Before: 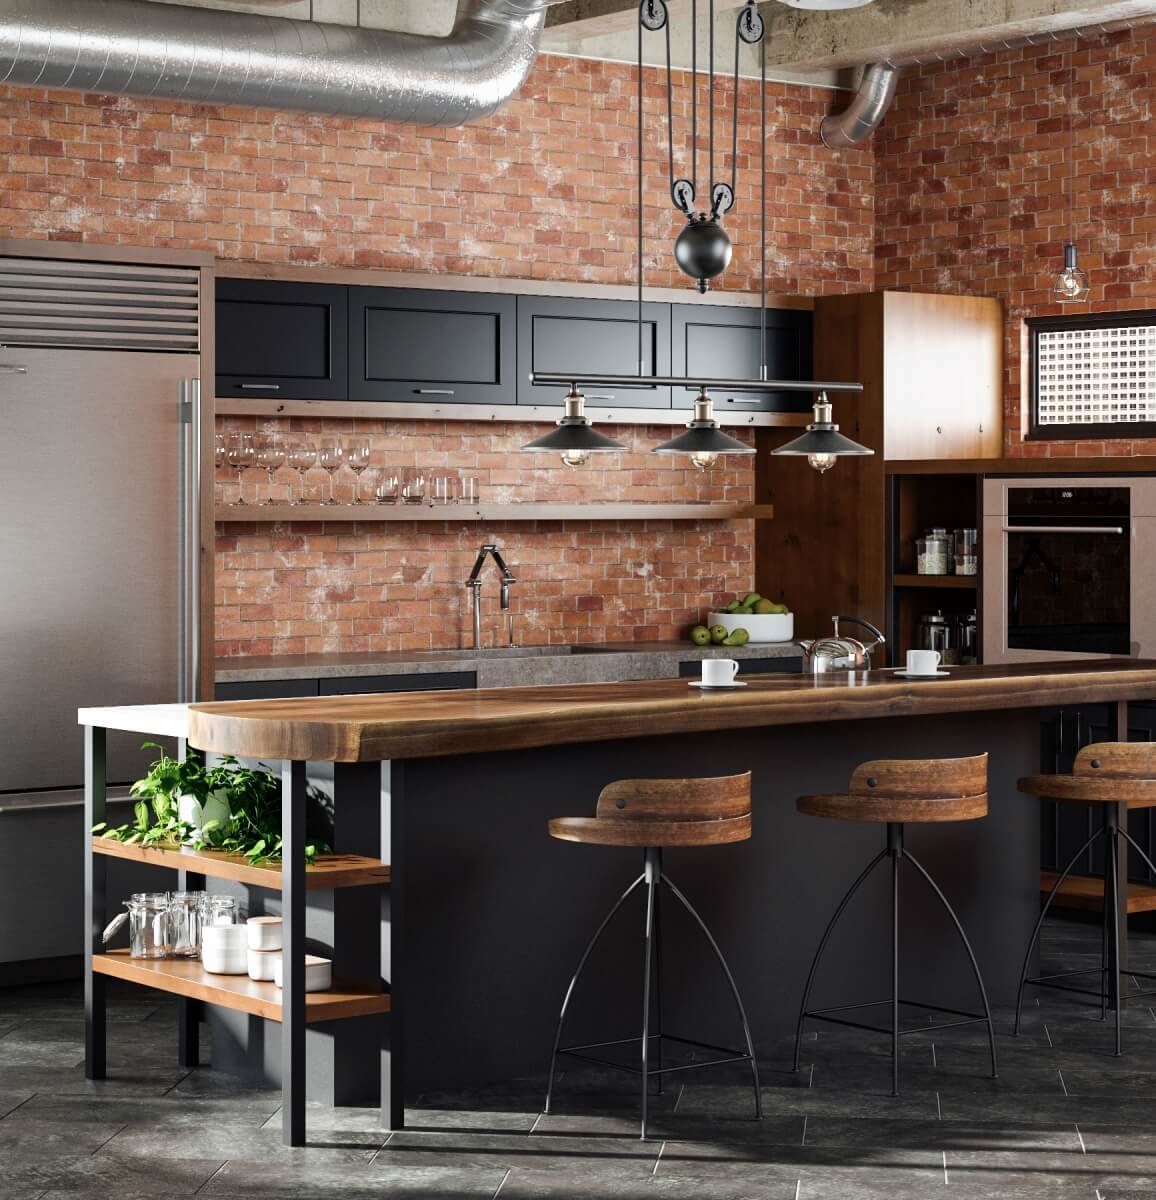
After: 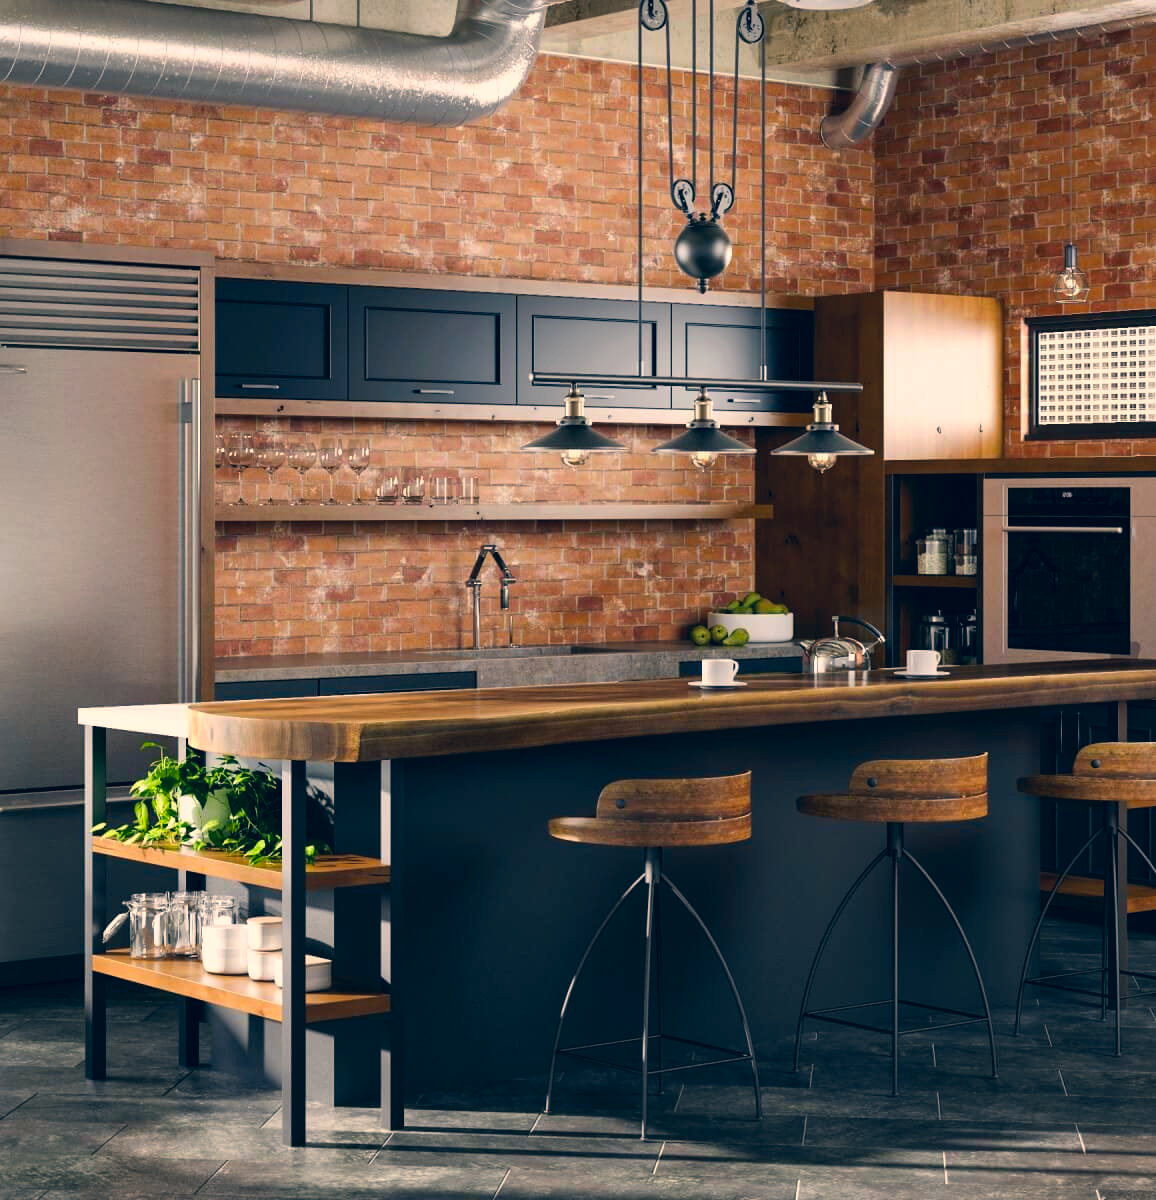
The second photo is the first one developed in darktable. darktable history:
color correction: highlights a* 10.32, highlights b* 14.66, shadows a* -9.59, shadows b* -15.02
color balance rgb: global vibrance 42.74%
